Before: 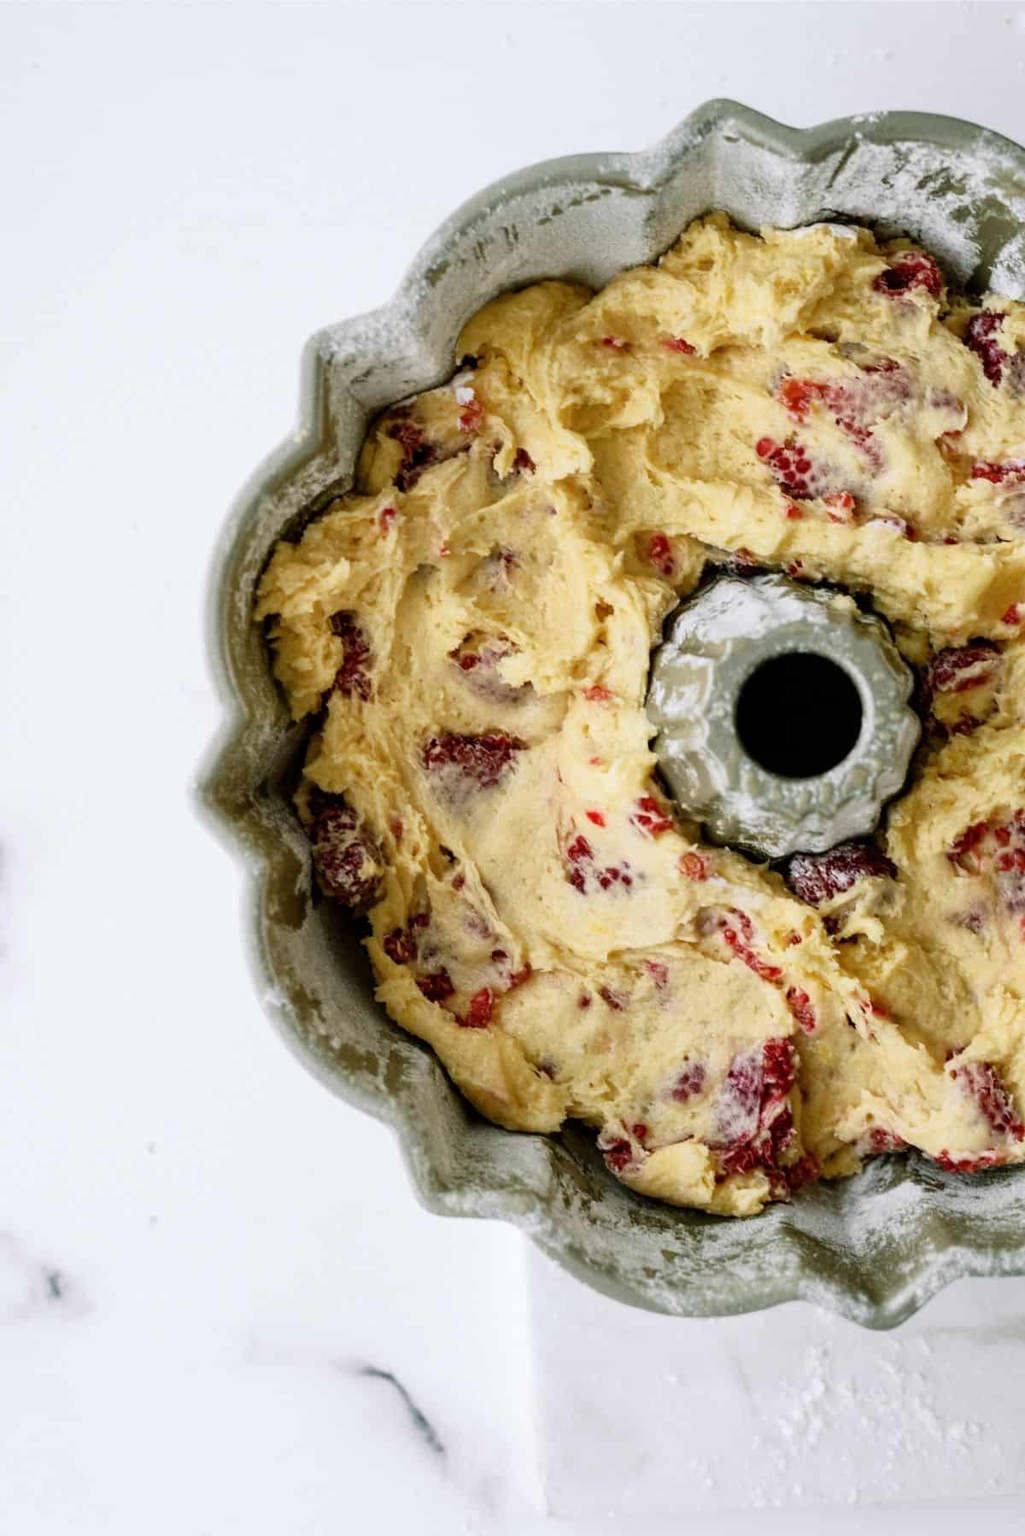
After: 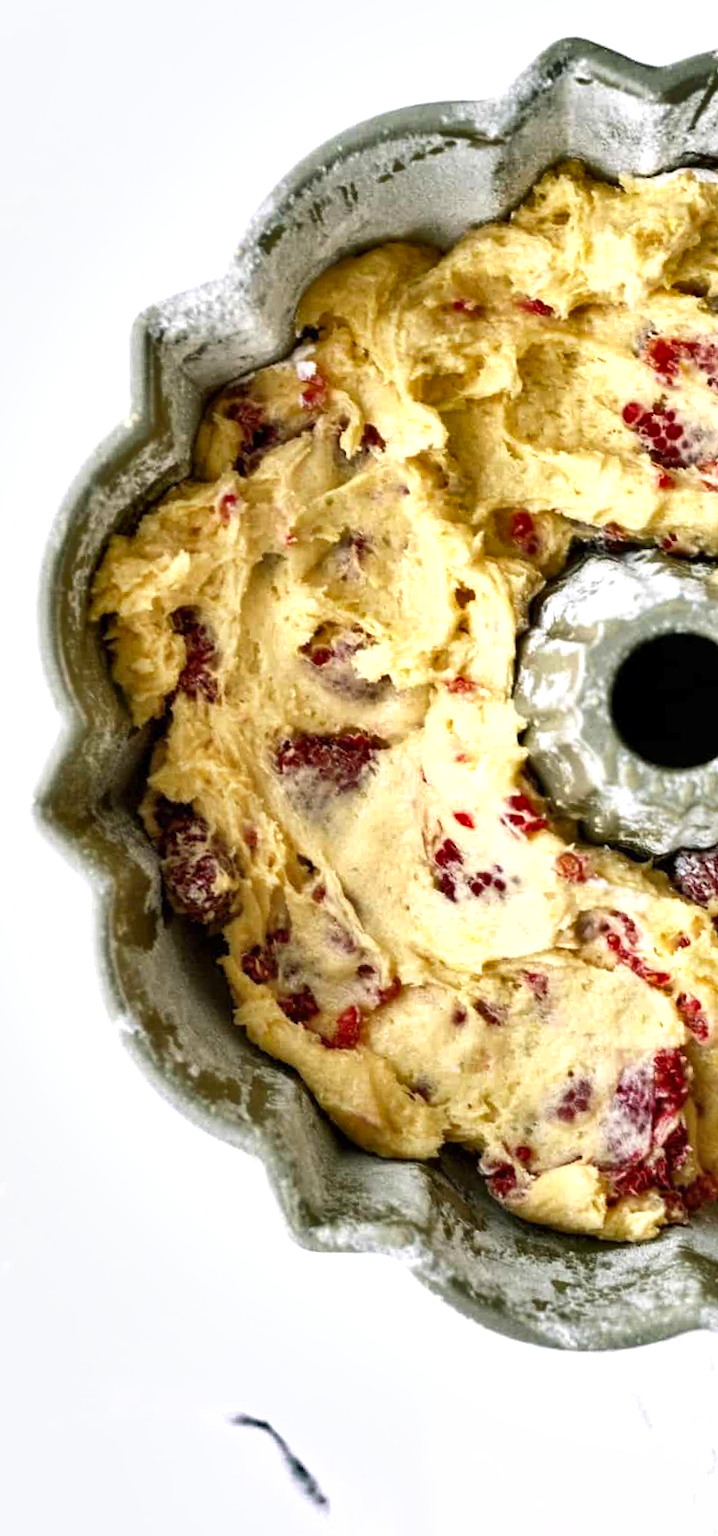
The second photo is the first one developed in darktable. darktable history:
shadows and highlights: soften with gaussian
exposure: exposure 0.6 EV, compensate highlight preservation false
rotate and perspective: rotation -2.12°, lens shift (vertical) 0.009, lens shift (horizontal) -0.008, automatic cropping original format, crop left 0.036, crop right 0.964, crop top 0.05, crop bottom 0.959
crop and rotate: left 15.546%, right 17.787%
